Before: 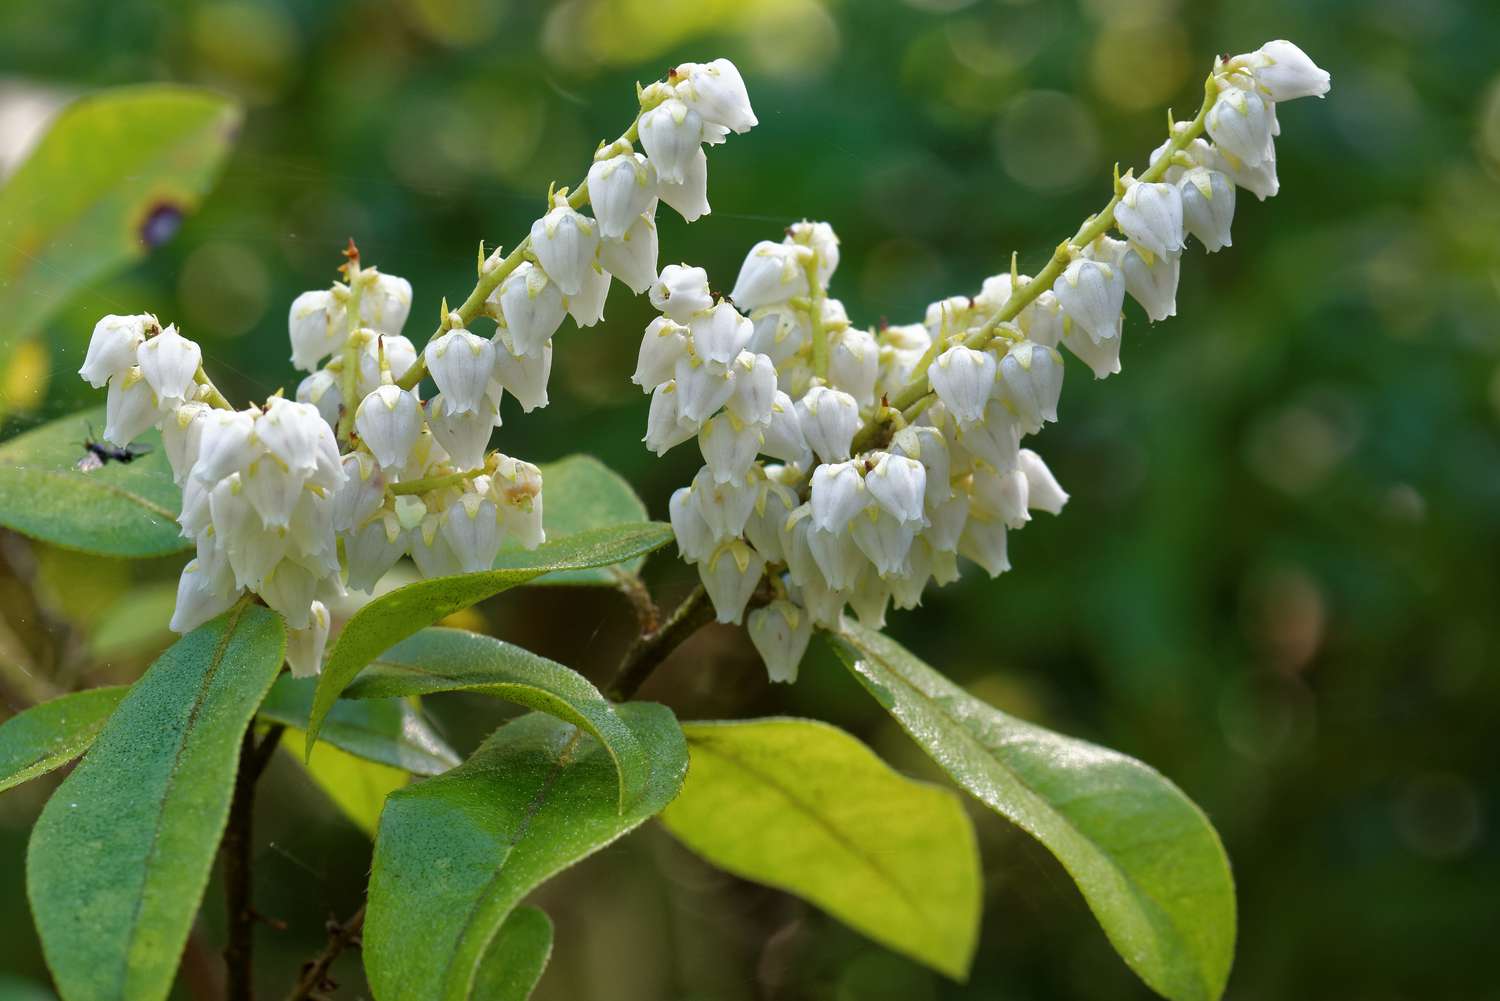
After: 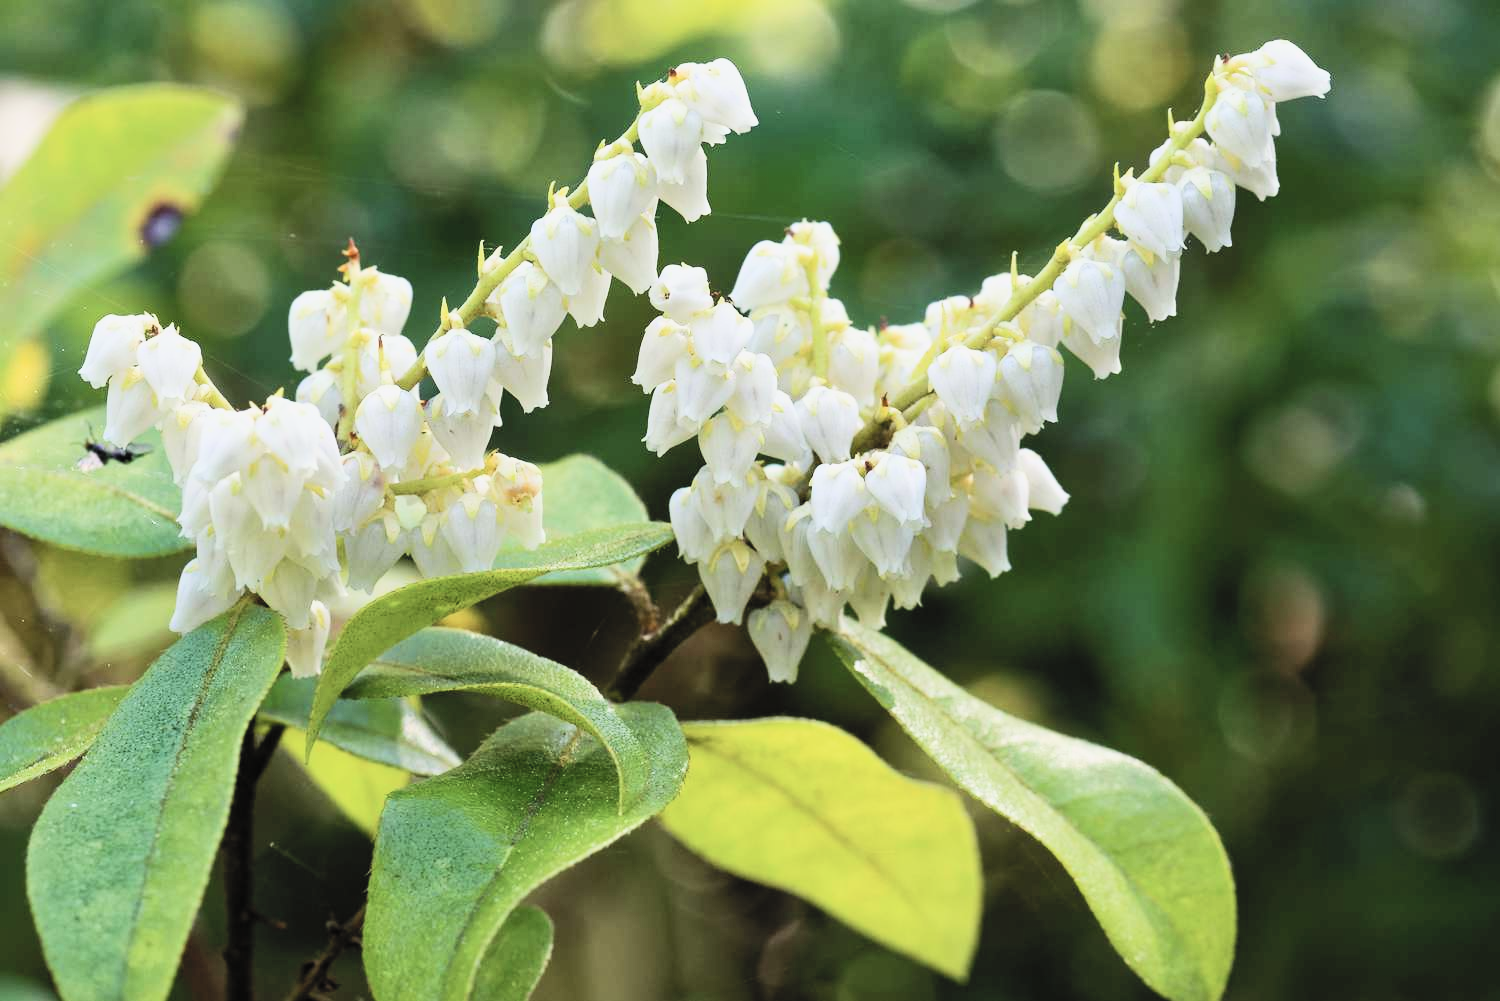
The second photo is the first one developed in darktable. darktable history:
filmic rgb: black relative exposure -7.21 EV, white relative exposure 5.34 EV, threshold 5.95 EV, hardness 3.03, enable highlight reconstruction true
contrast brightness saturation: contrast 0.392, brightness 0.528
